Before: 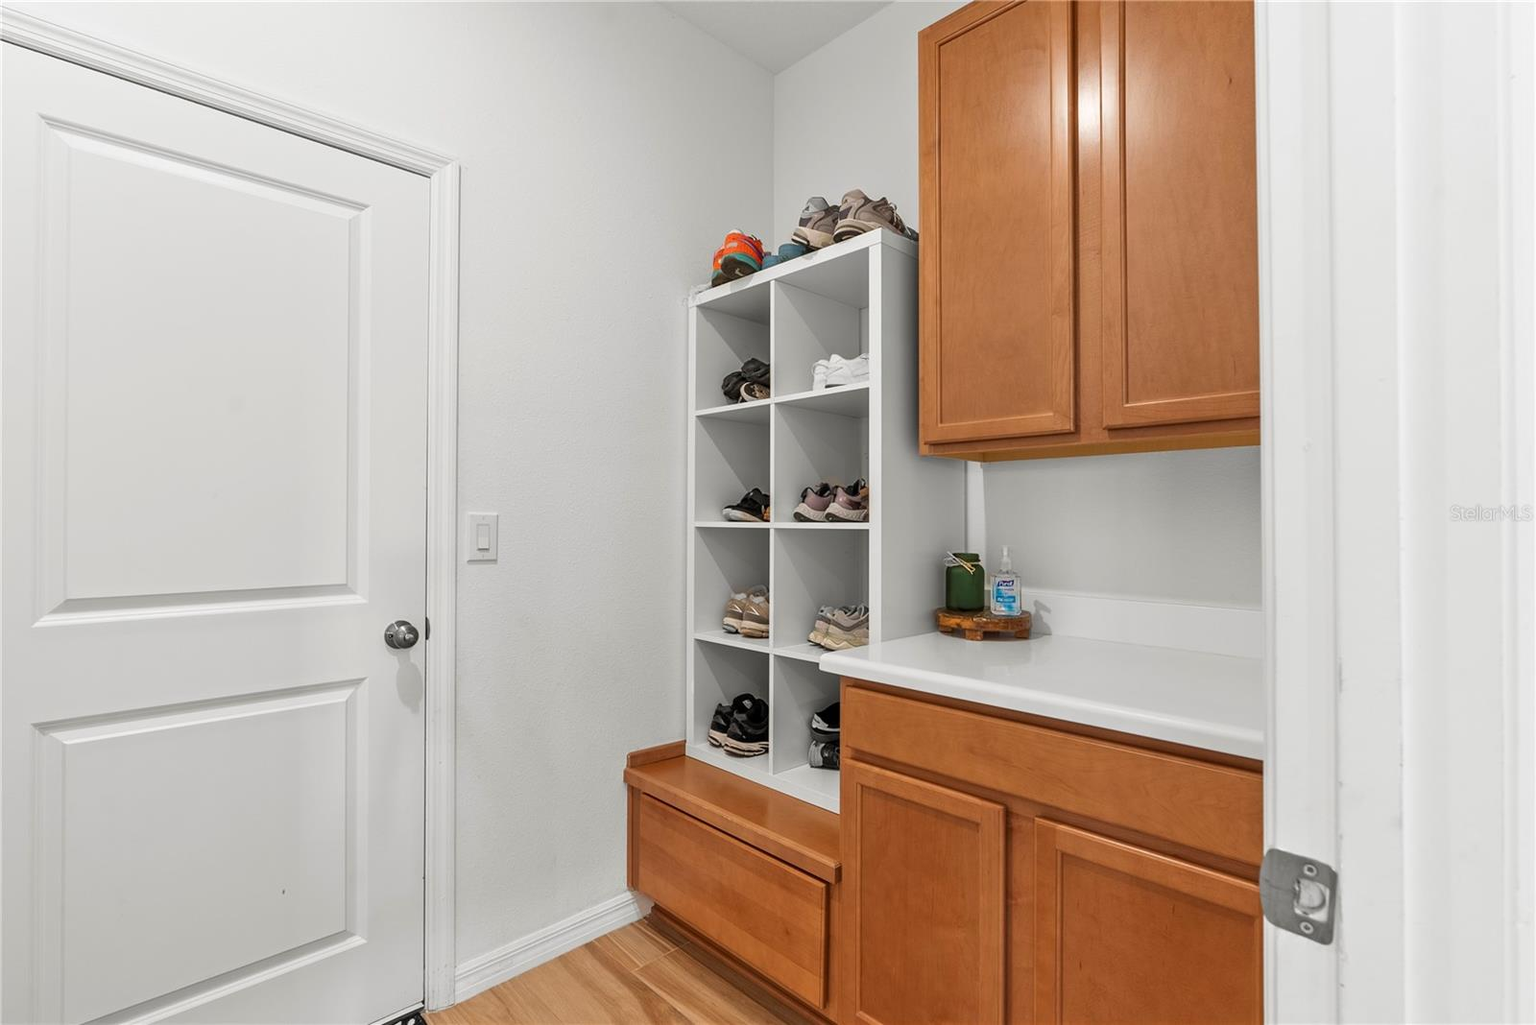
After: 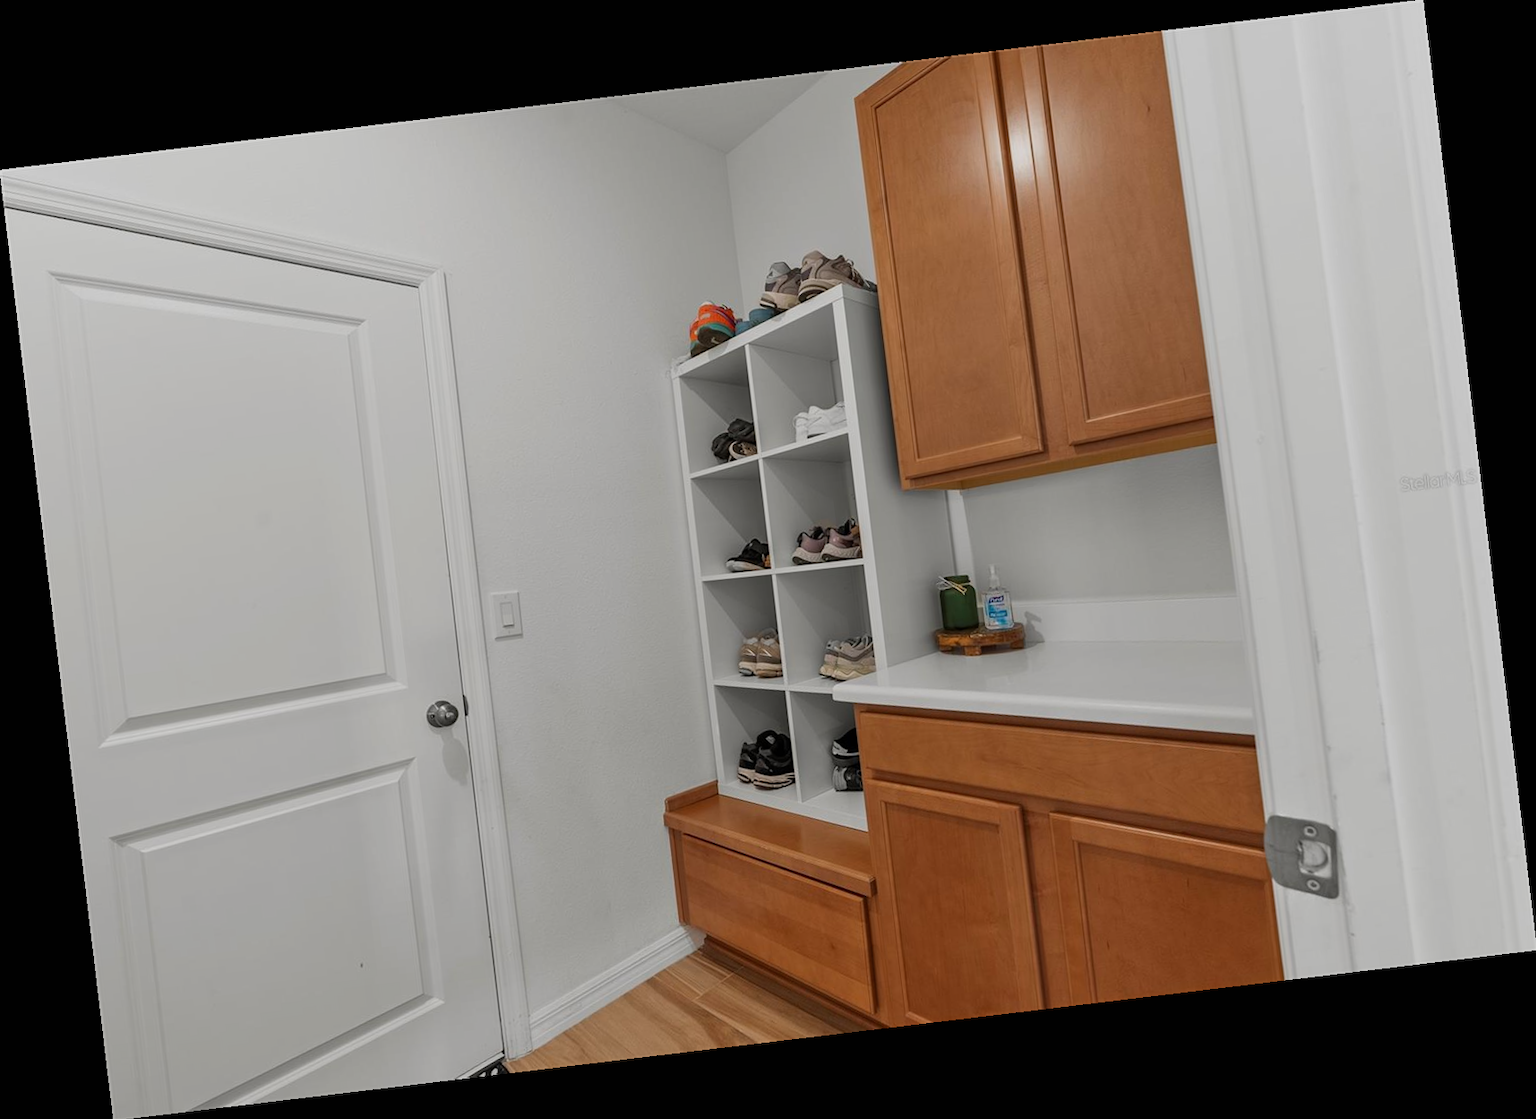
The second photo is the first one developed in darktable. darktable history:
exposure: black level correction 0, exposure 1.45 EV, compensate exposure bias true, compensate highlight preservation false
rotate and perspective: rotation -6.83°, automatic cropping off
